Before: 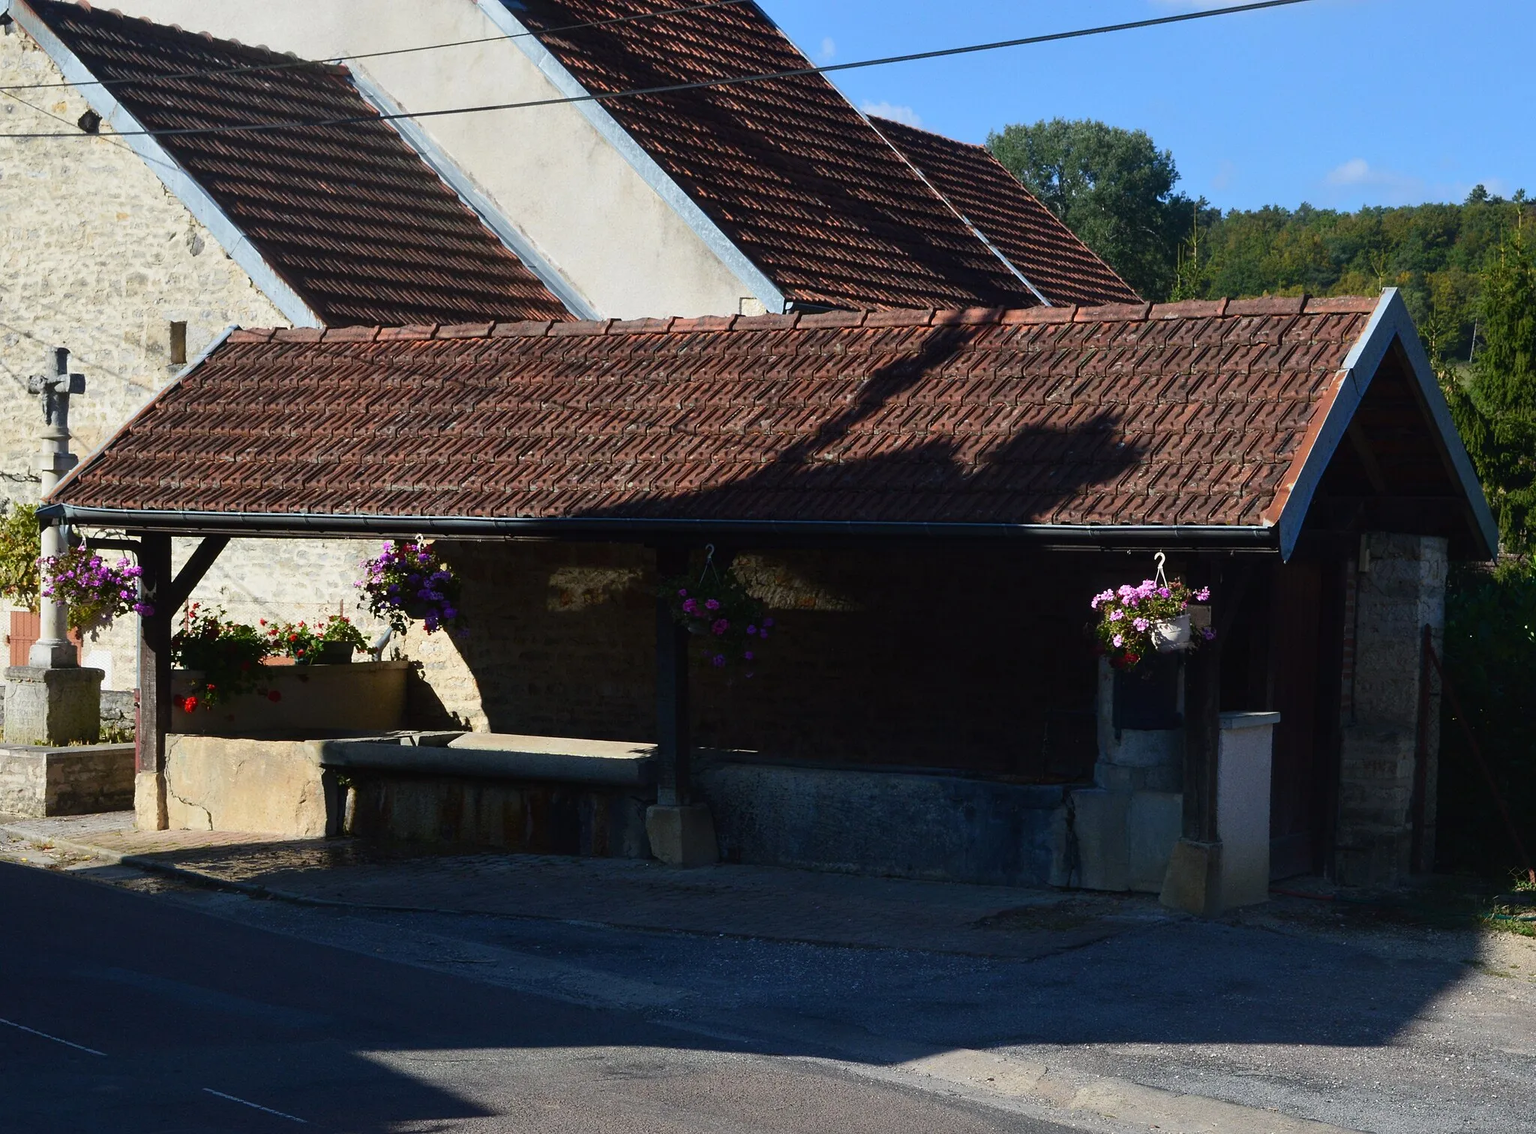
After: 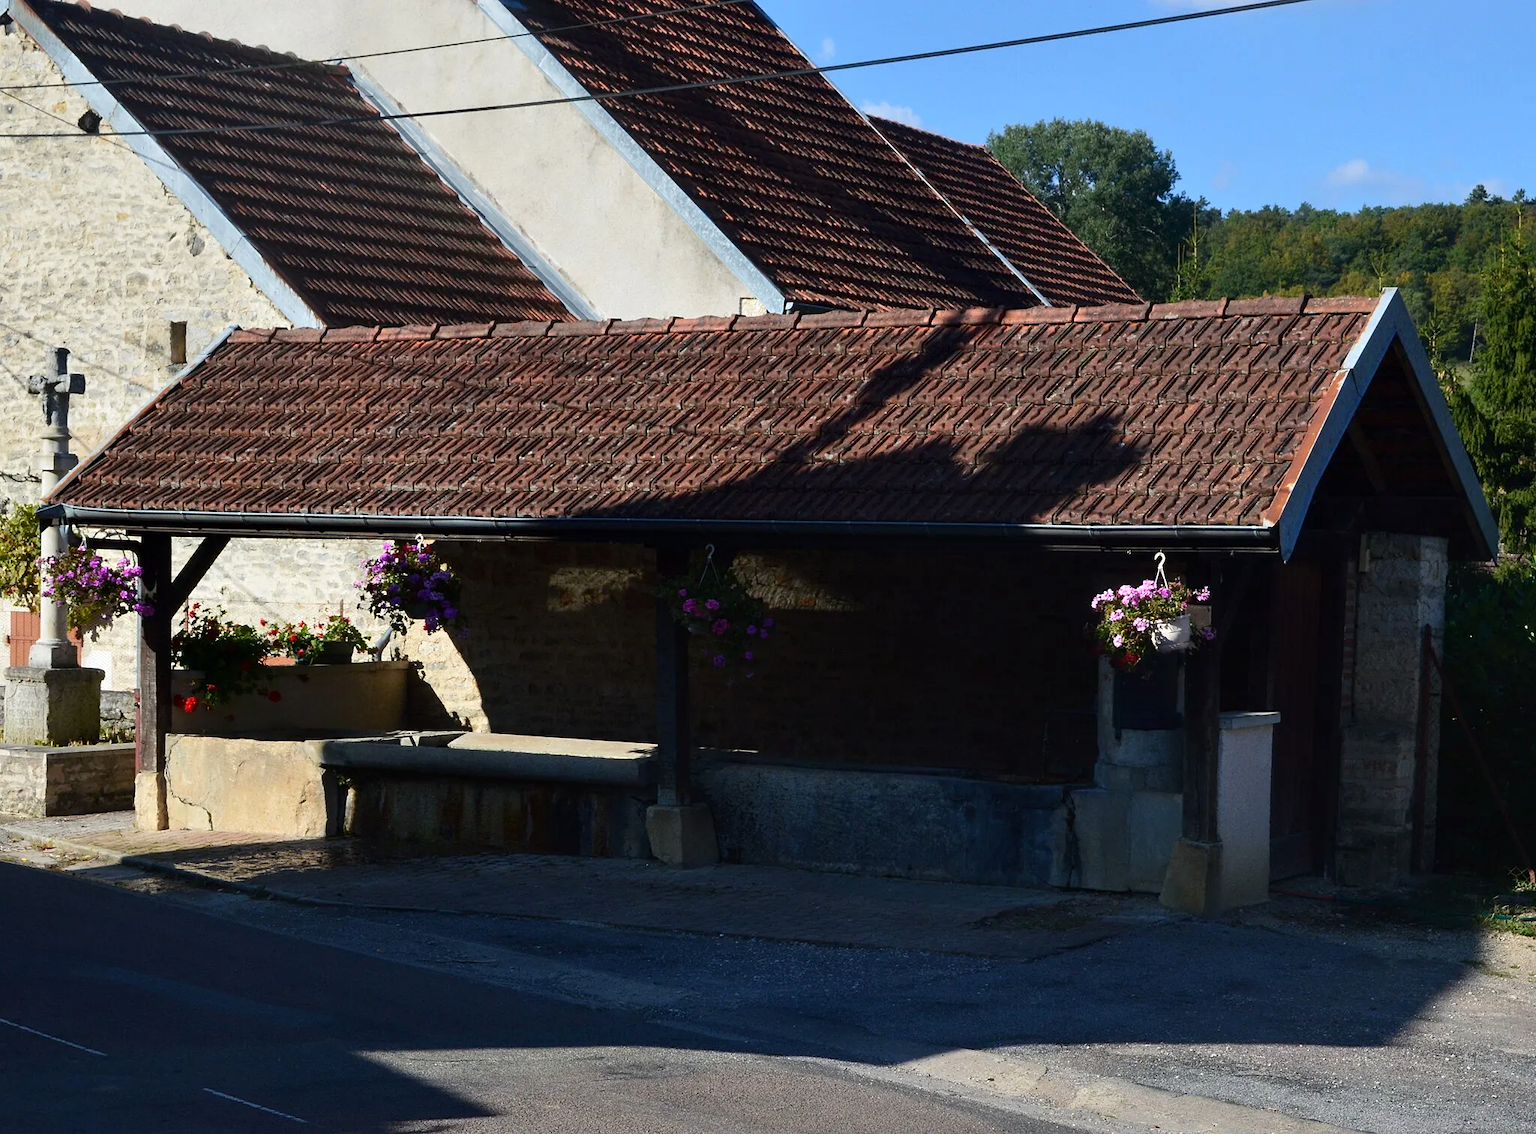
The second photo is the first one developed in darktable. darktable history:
contrast equalizer: octaves 7, y [[0.524 ×6], [0.512 ×6], [0.379 ×6], [0 ×6], [0 ×6]]
